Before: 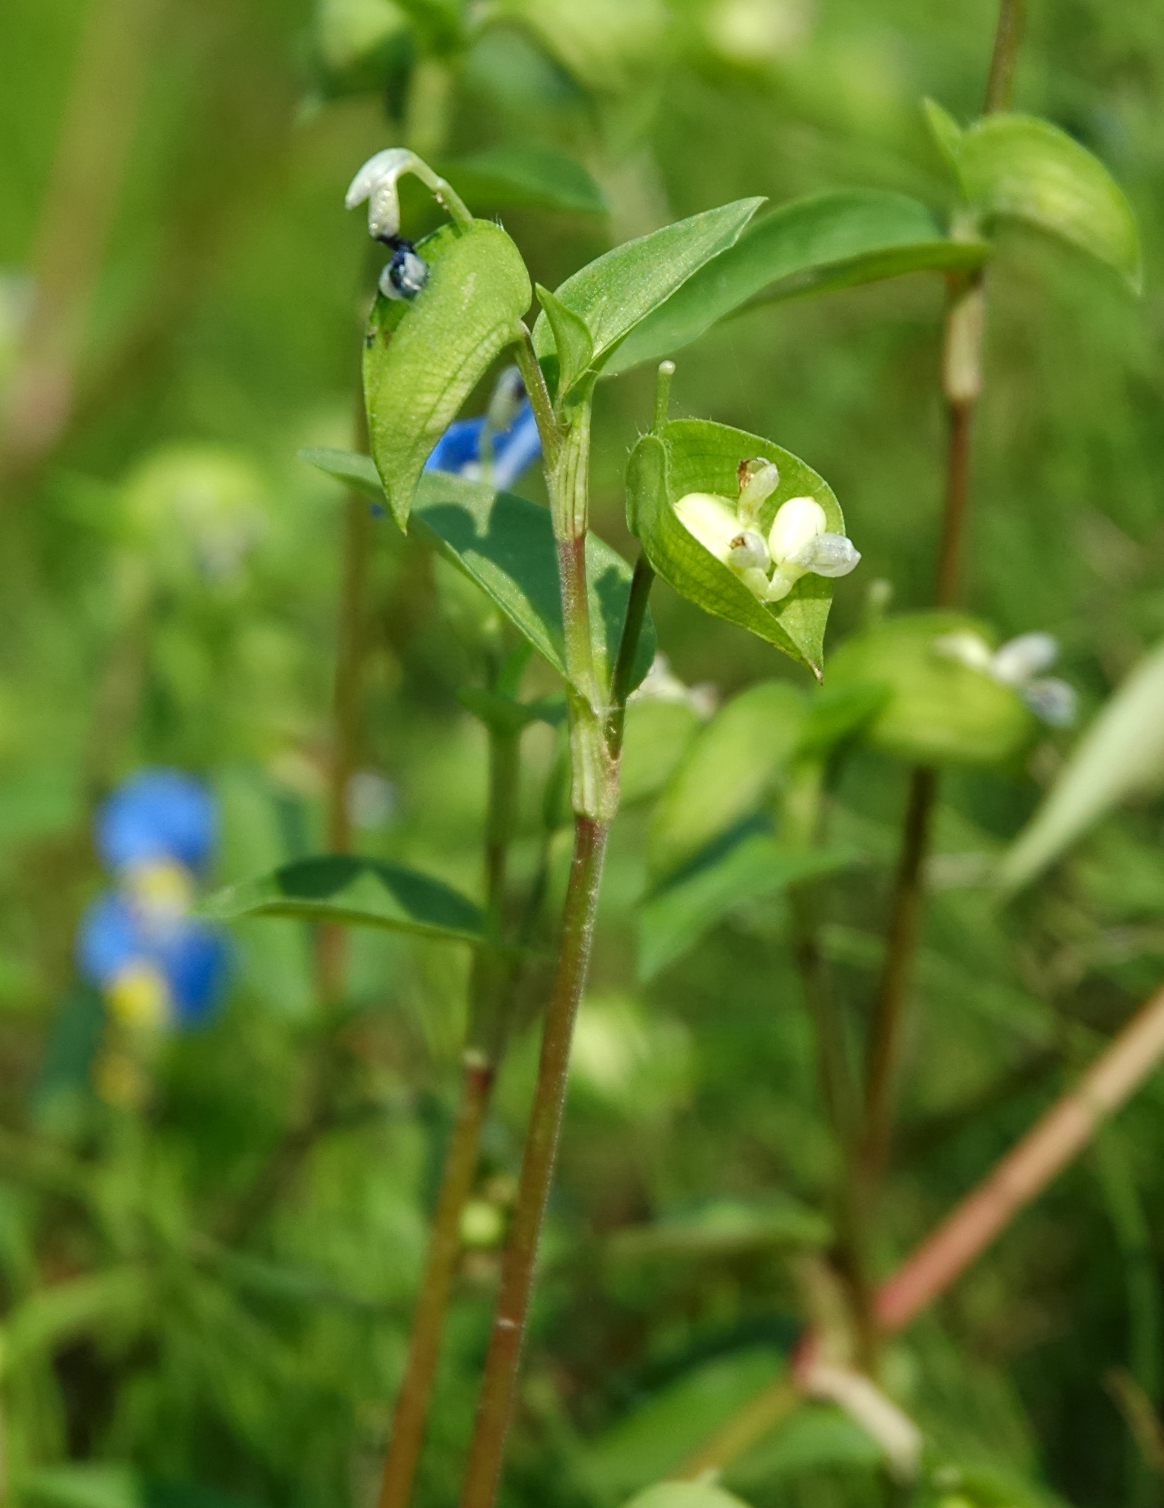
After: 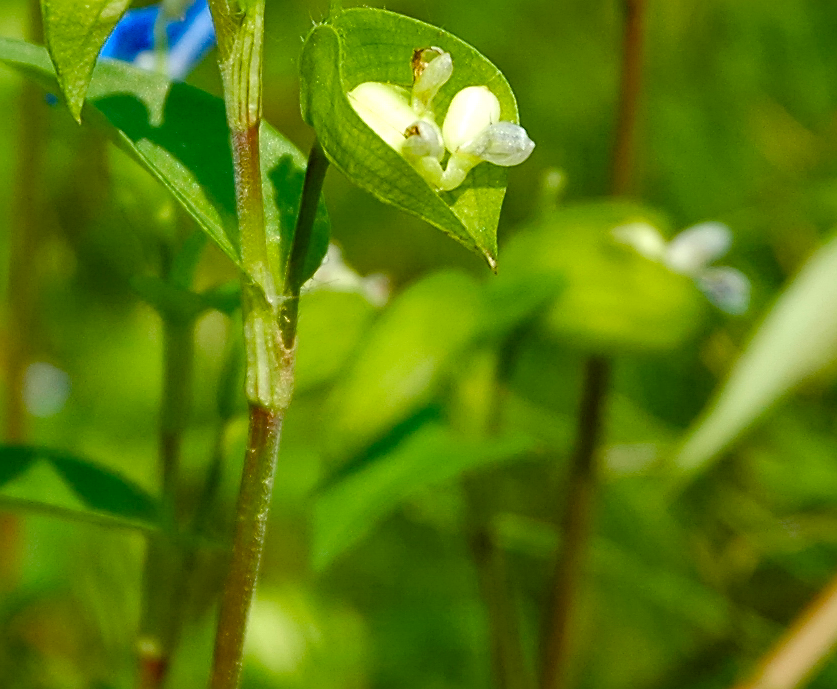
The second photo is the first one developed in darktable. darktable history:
crop and rotate: left 28.029%, top 27.32%, bottom 26.969%
sharpen: on, module defaults
color balance rgb: linear chroma grading › global chroma 15.232%, perceptual saturation grading › global saturation 20%, perceptual saturation grading › highlights -13.984%, perceptual saturation grading › shadows 50.05%
